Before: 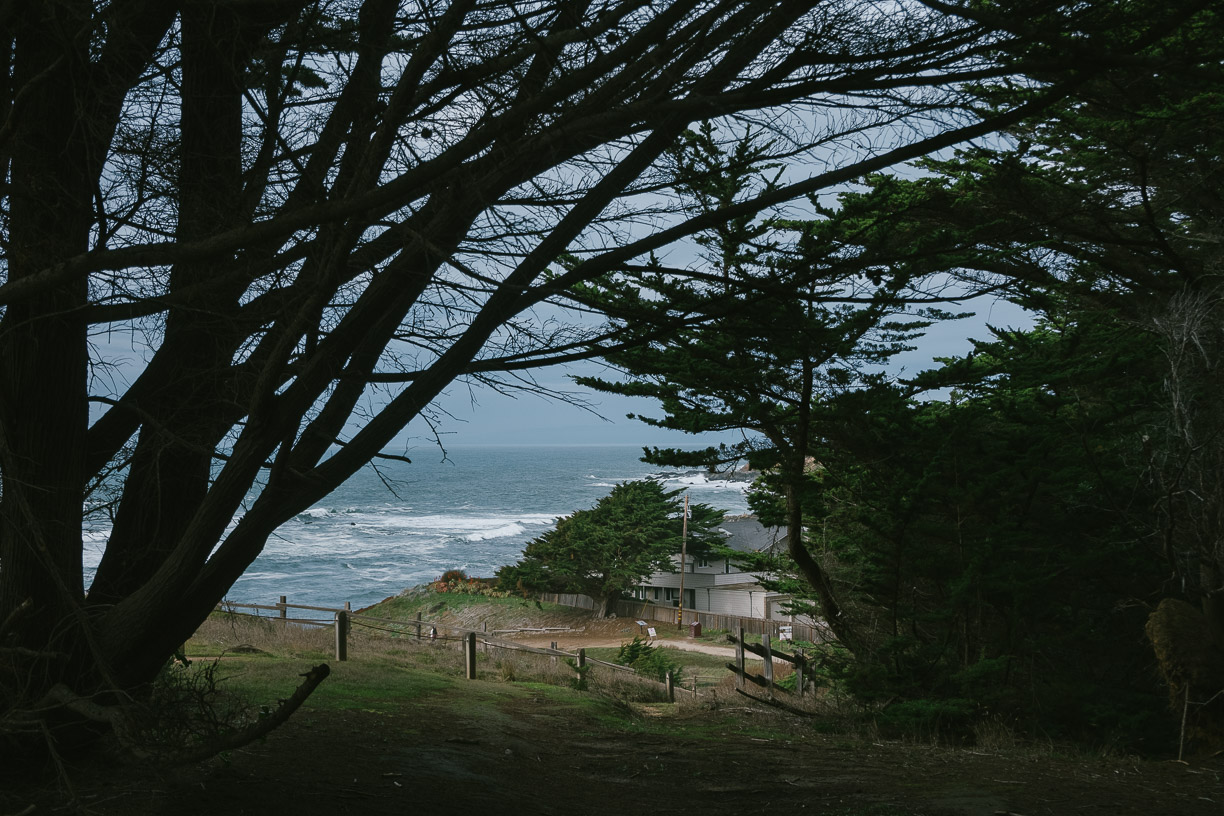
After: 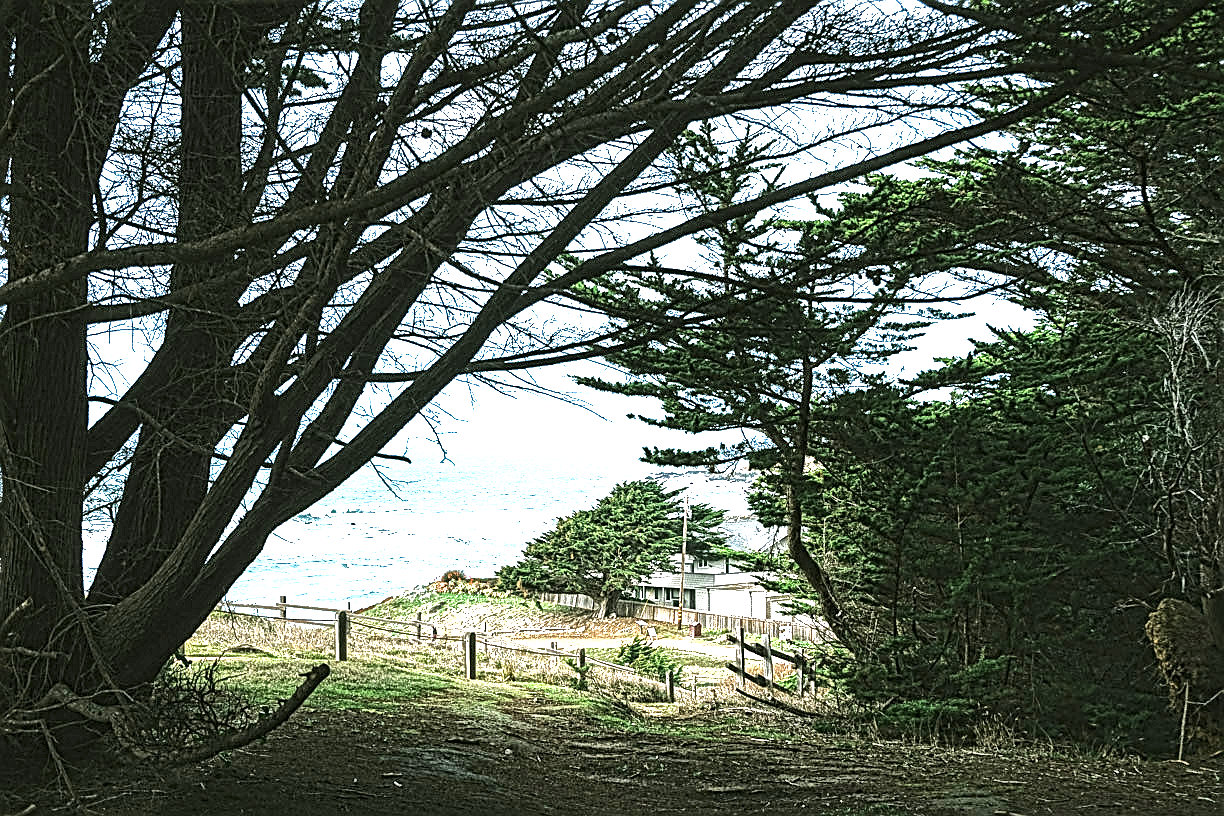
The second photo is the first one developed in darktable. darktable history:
sharpen: on, module defaults
tone equalizer: -8 EV -0.75 EV, -7 EV -0.7 EV, -6 EV -0.6 EV, -5 EV -0.4 EV, -3 EV 0.4 EV, -2 EV 0.6 EV, -1 EV 0.7 EV, +0 EV 0.75 EV, edges refinement/feathering 500, mask exposure compensation -1.57 EV, preserve details no
local contrast: mode bilateral grid, contrast 20, coarseness 3, detail 300%, midtone range 0.2
exposure: black level correction 0, exposure 1 EV, compensate exposure bias true, compensate highlight preservation false
